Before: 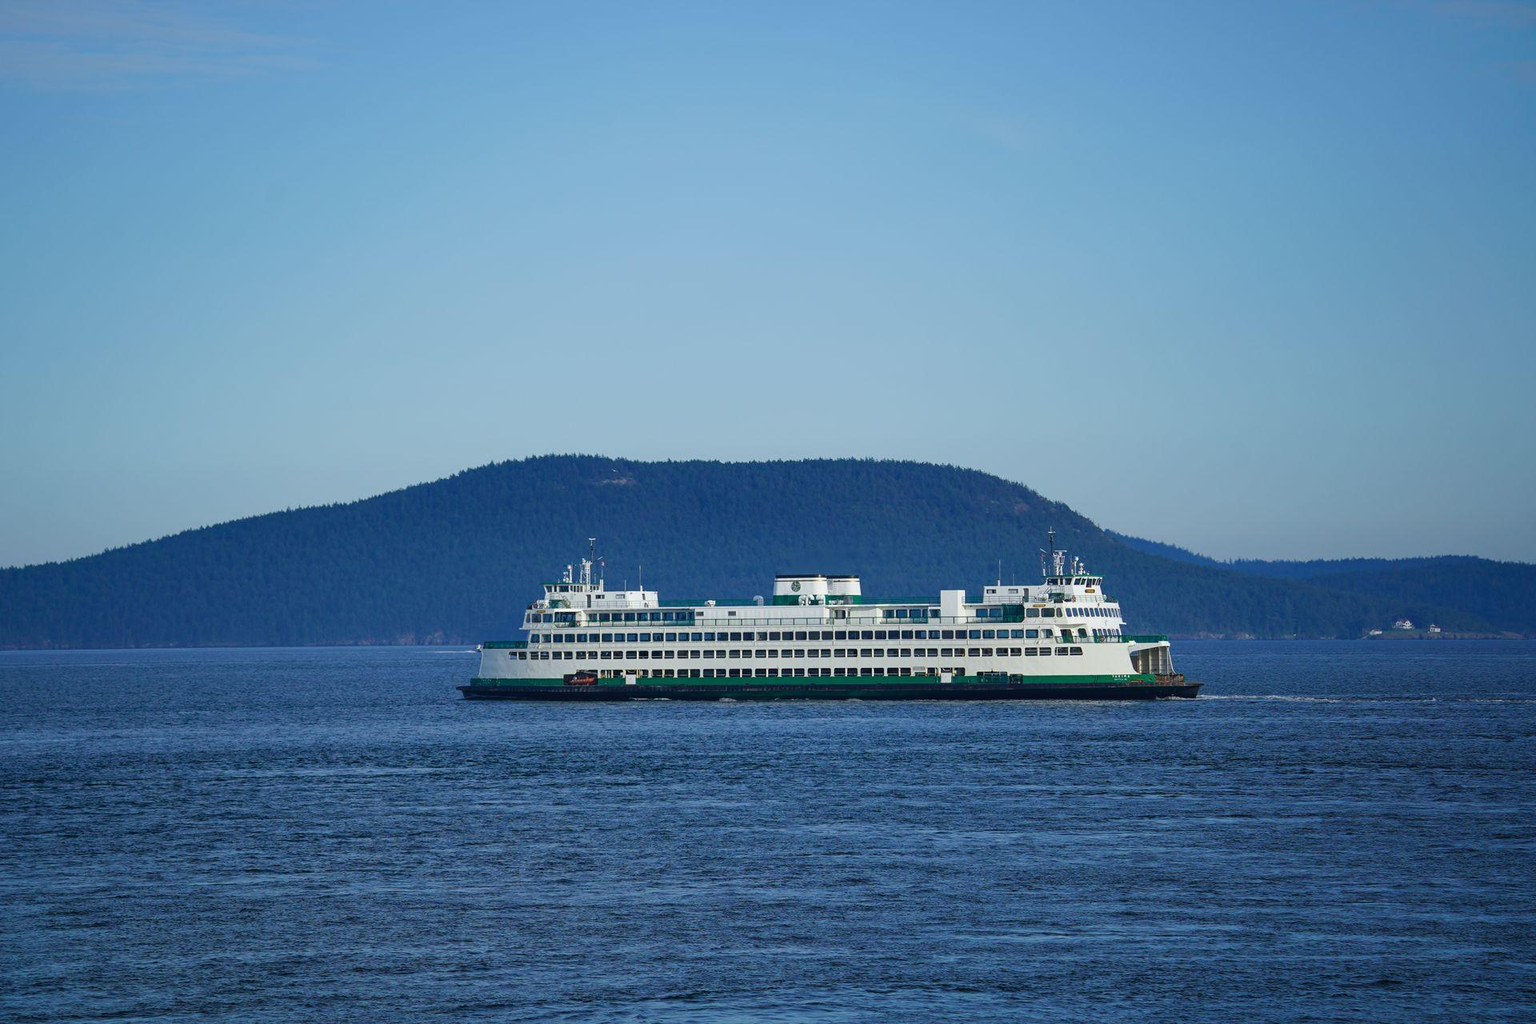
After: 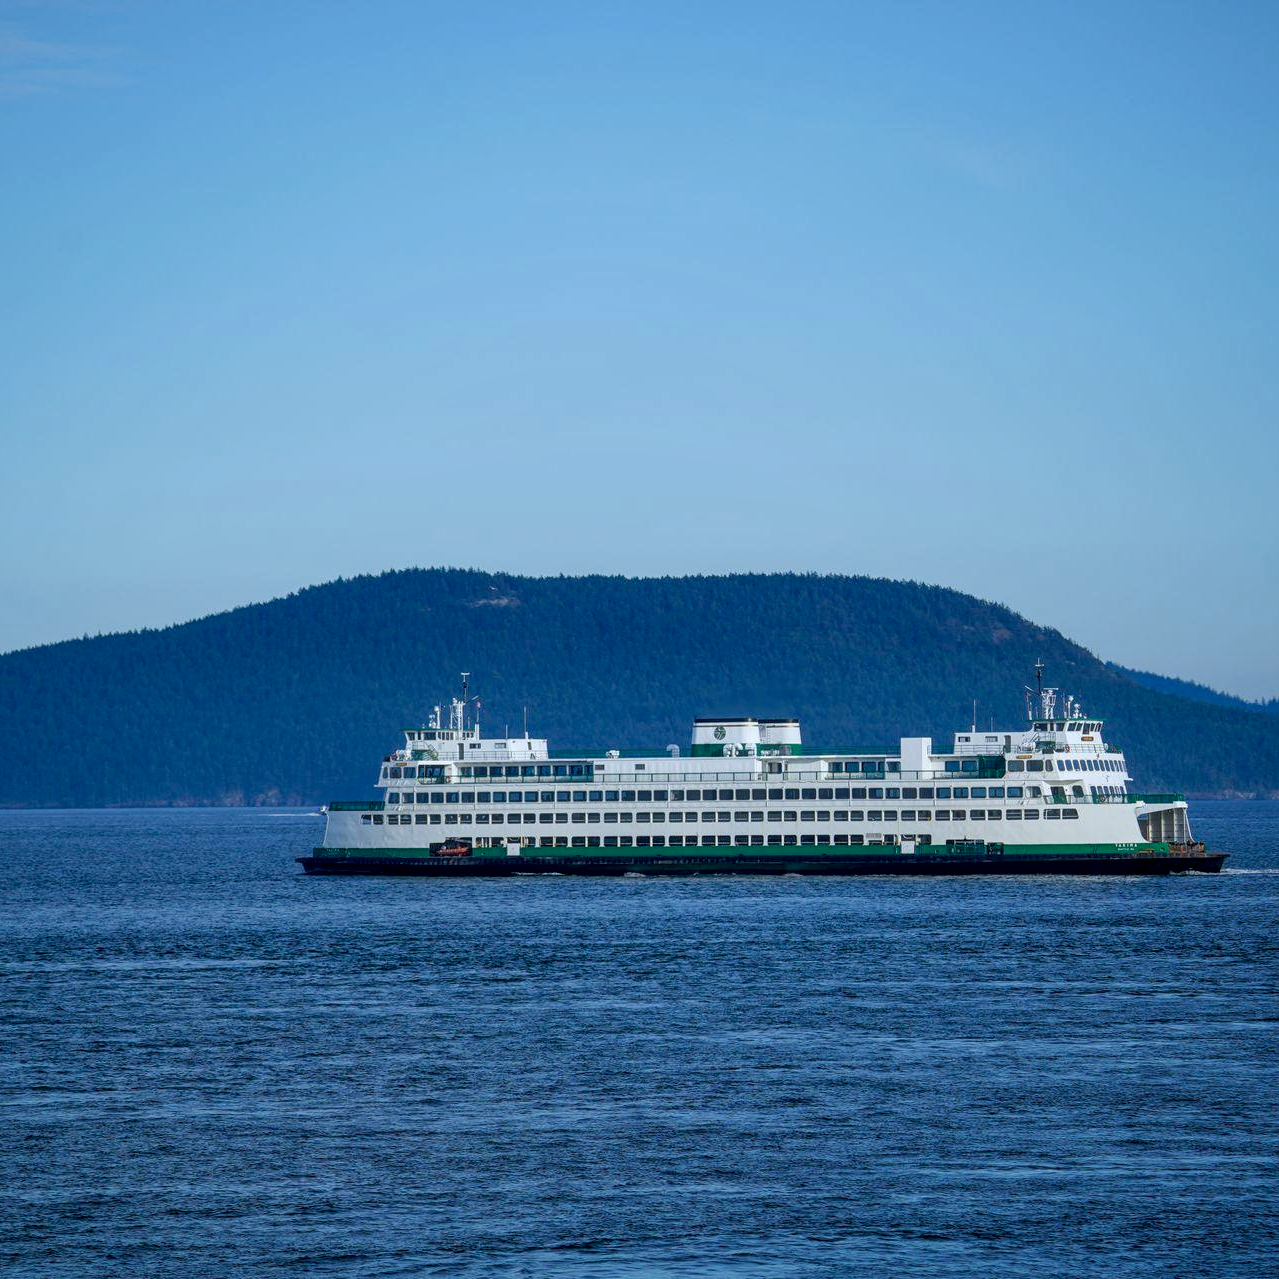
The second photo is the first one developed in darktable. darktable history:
exposure: black level correction 0.01, exposure 0.01 EV, compensate highlight preservation false
color correction: highlights a* -0.748, highlights b* -9.04
crop and rotate: left 14.361%, right 18.981%
local contrast: on, module defaults
haze removal: strength -0.047, compatibility mode true, adaptive false
